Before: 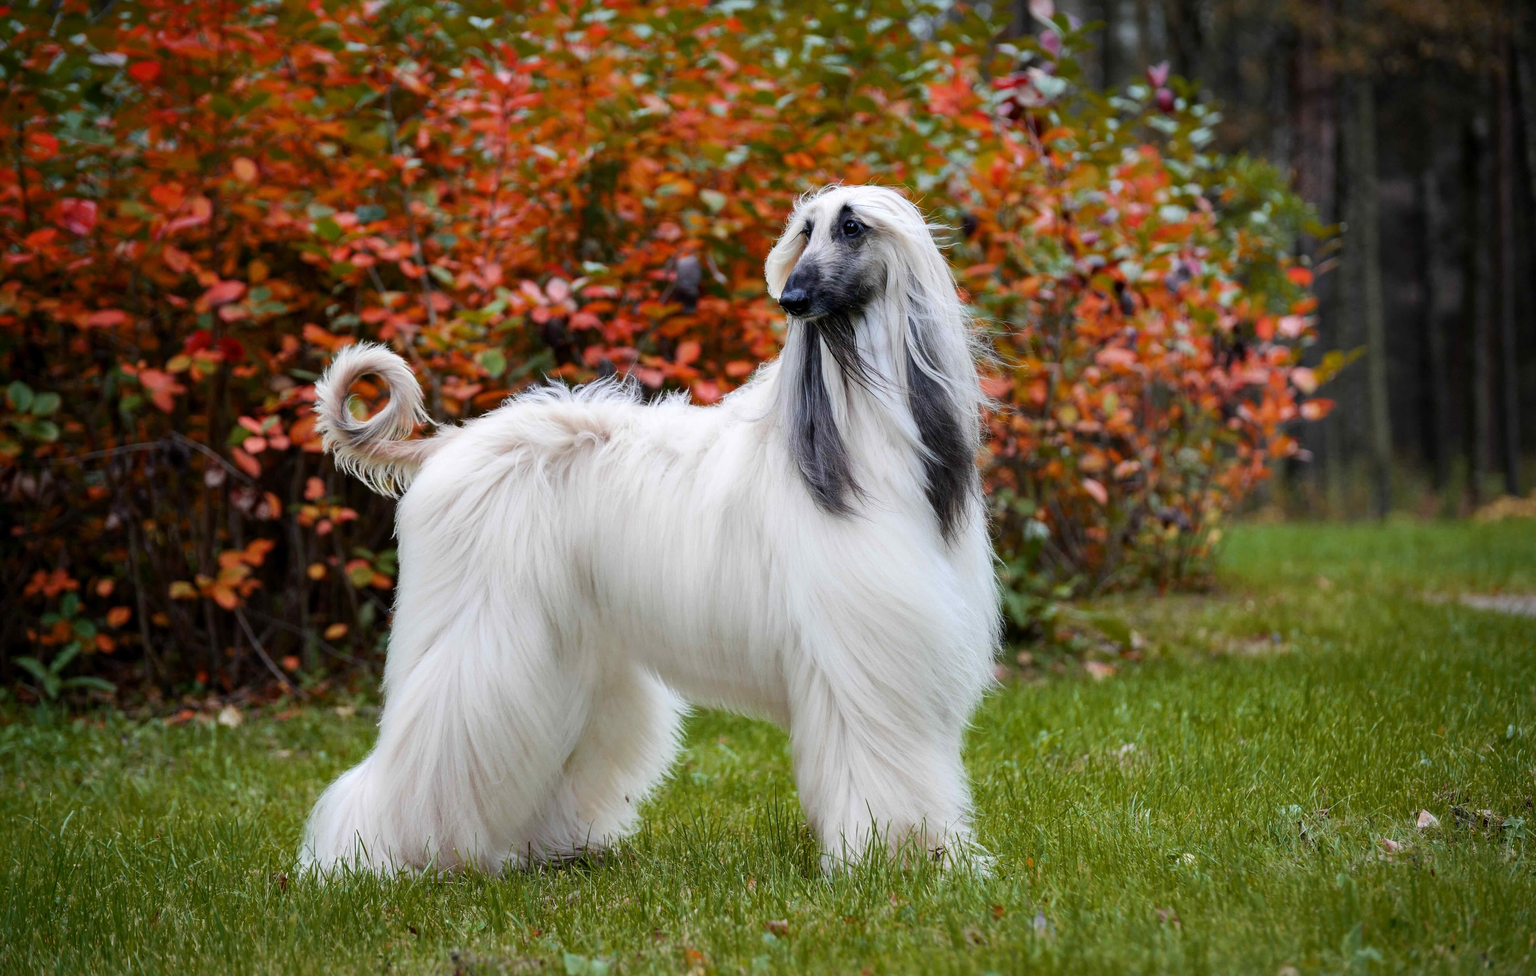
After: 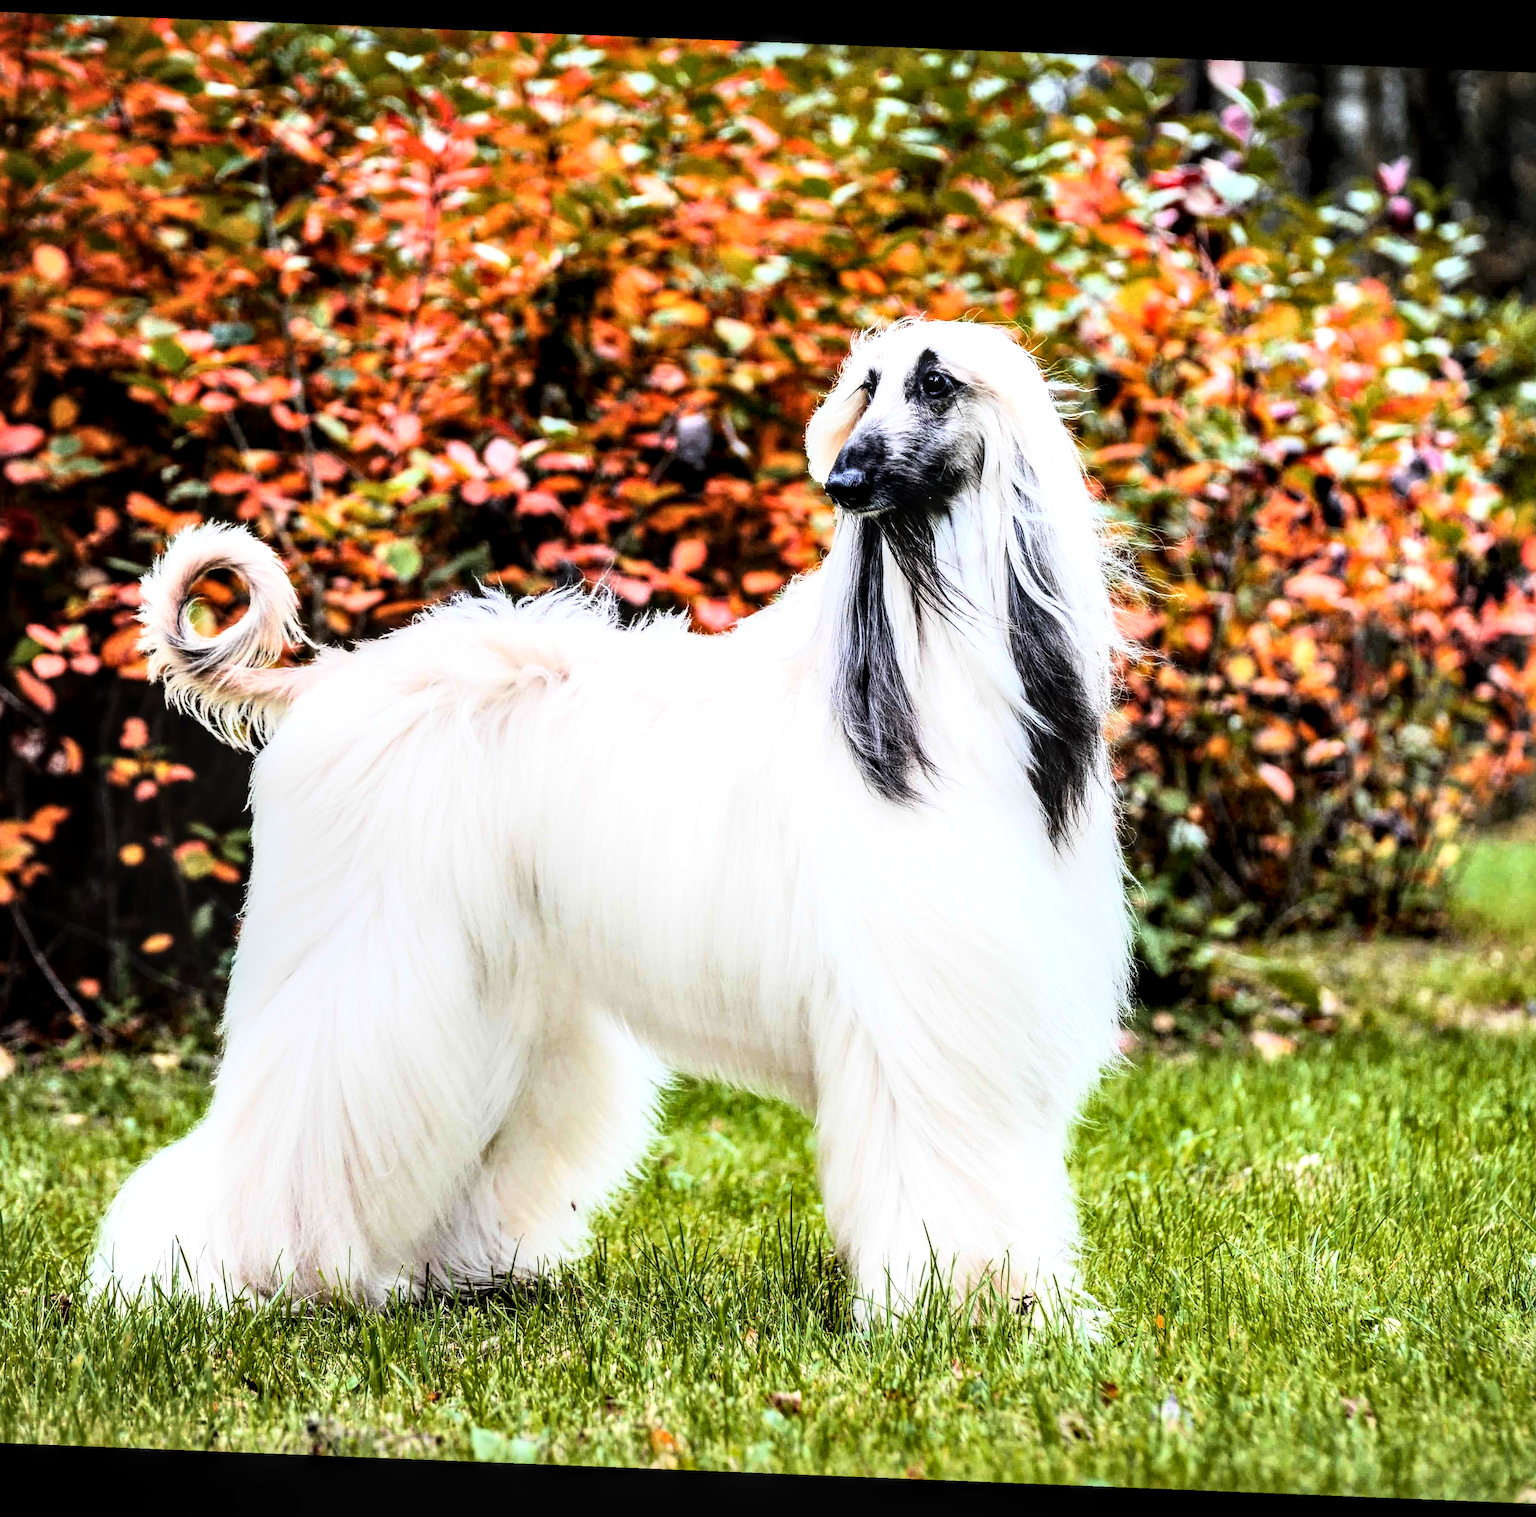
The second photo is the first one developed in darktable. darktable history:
local contrast: detail 150%
rgb curve: curves: ch0 [(0, 0) (0.21, 0.15) (0.24, 0.21) (0.5, 0.75) (0.75, 0.96) (0.89, 0.99) (1, 1)]; ch1 [(0, 0.02) (0.21, 0.13) (0.25, 0.2) (0.5, 0.67) (0.75, 0.9) (0.89, 0.97) (1, 1)]; ch2 [(0, 0.02) (0.21, 0.13) (0.25, 0.2) (0.5, 0.67) (0.75, 0.9) (0.89, 0.97) (1, 1)], compensate middle gray true
crop: left 15.419%, right 17.914%
rotate and perspective: rotation 2.27°, automatic cropping off
